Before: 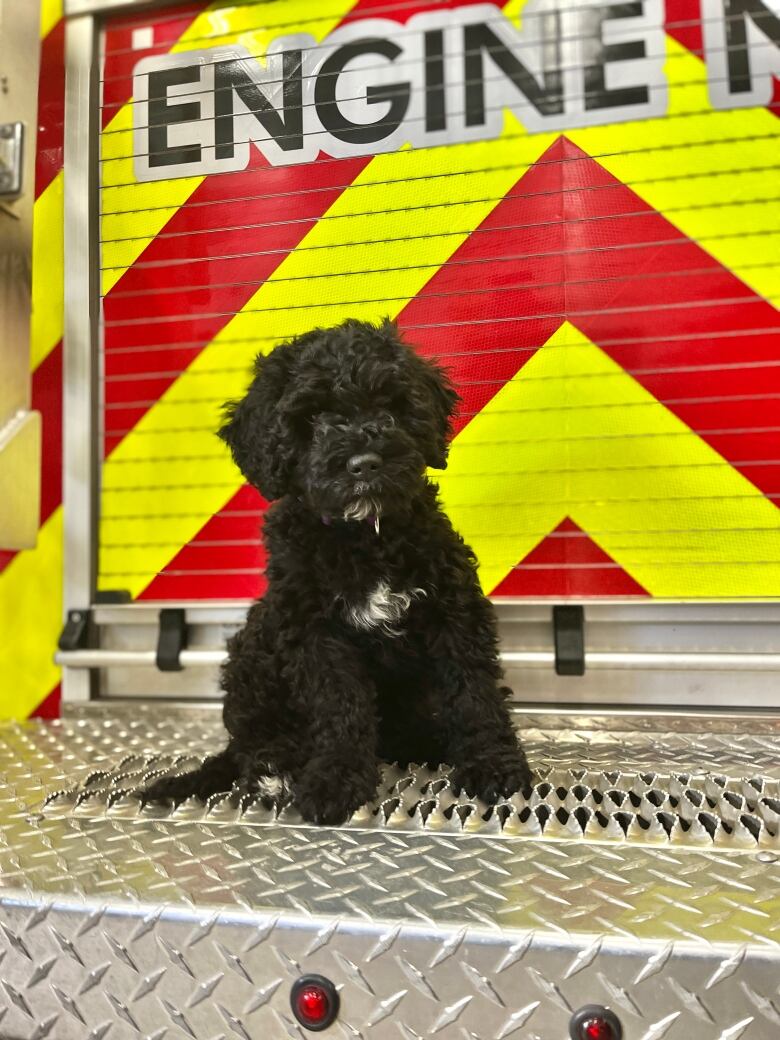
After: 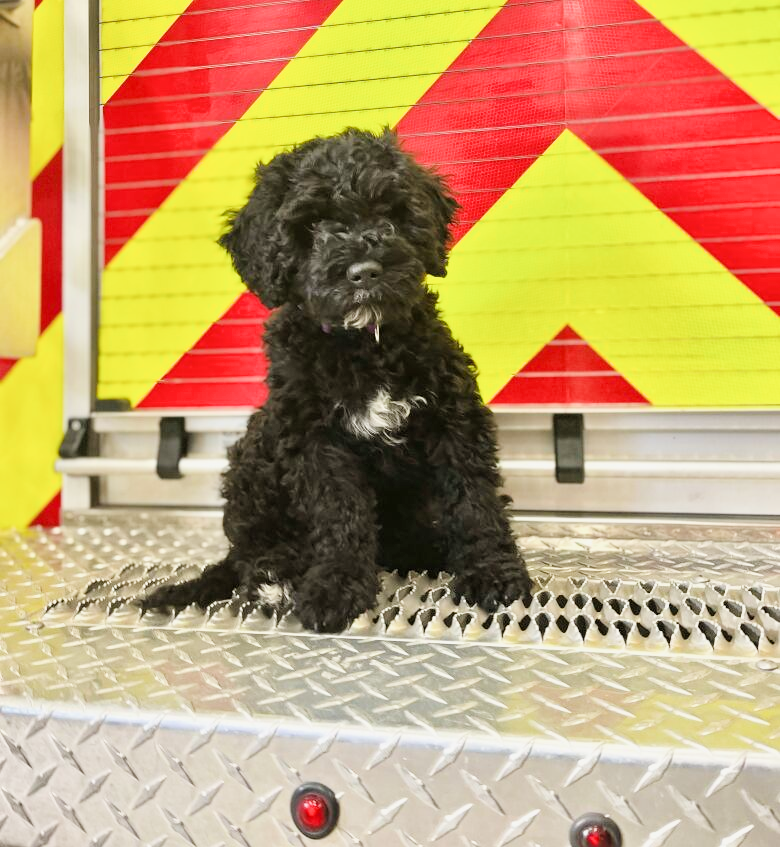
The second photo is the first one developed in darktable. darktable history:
filmic rgb: black relative exposure -7.65 EV, white relative exposure 4.56 EV, hardness 3.61
exposure: black level correction 0, exposure 1.2 EV, compensate exposure bias true, compensate highlight preservation false
crop and rotate: top 18.507%
